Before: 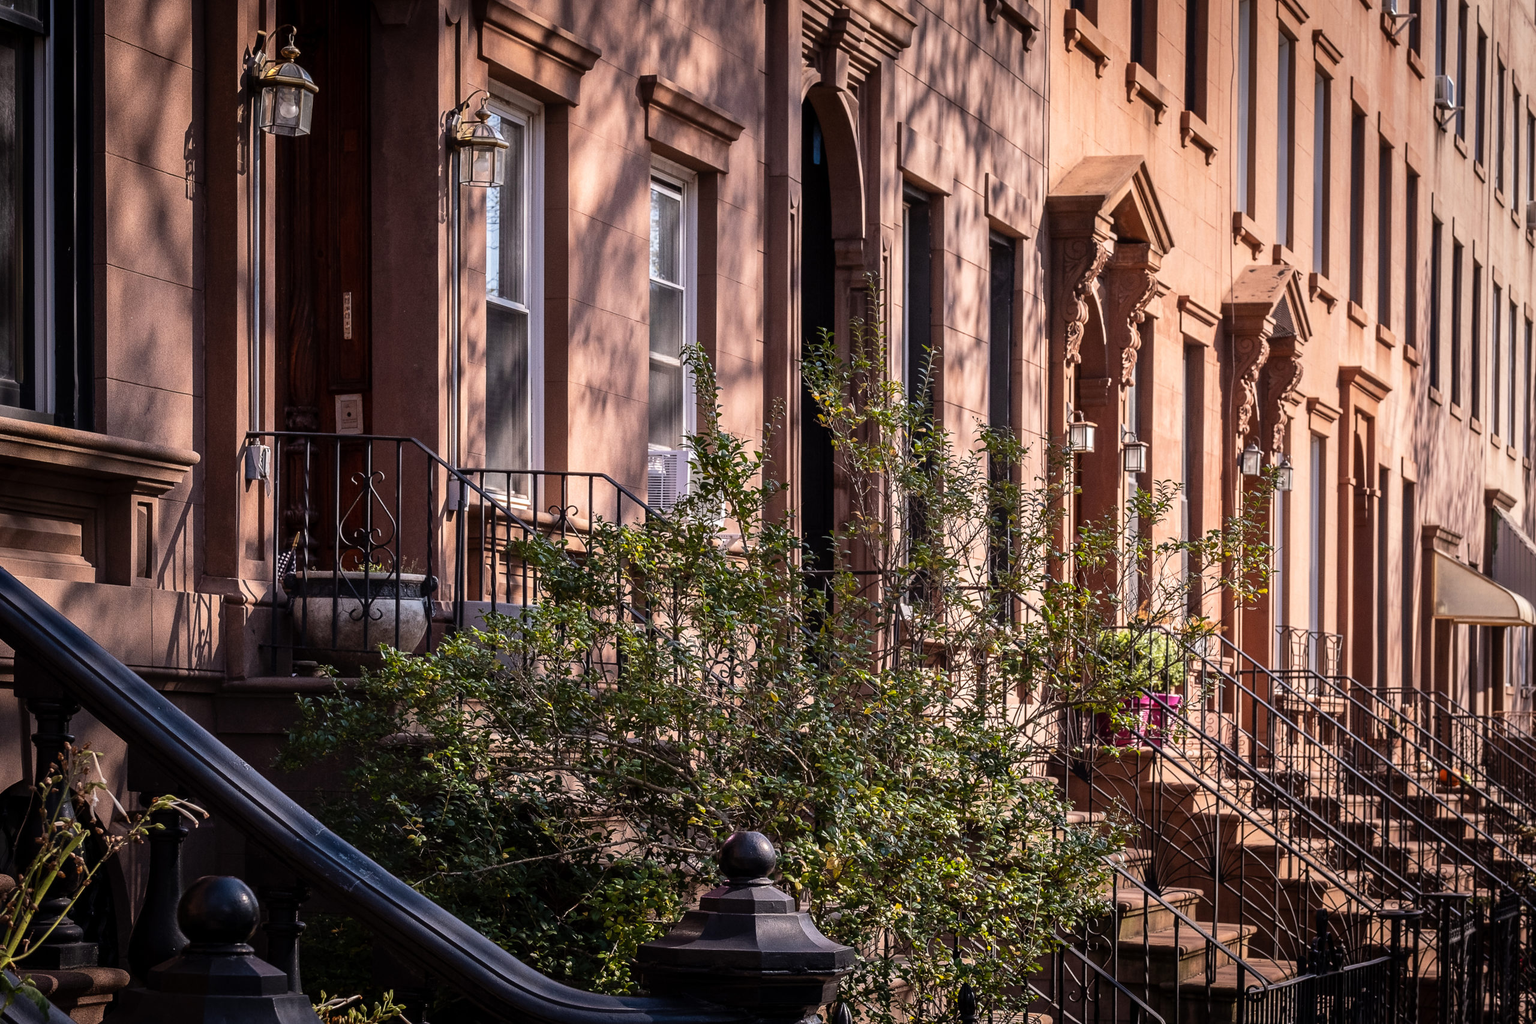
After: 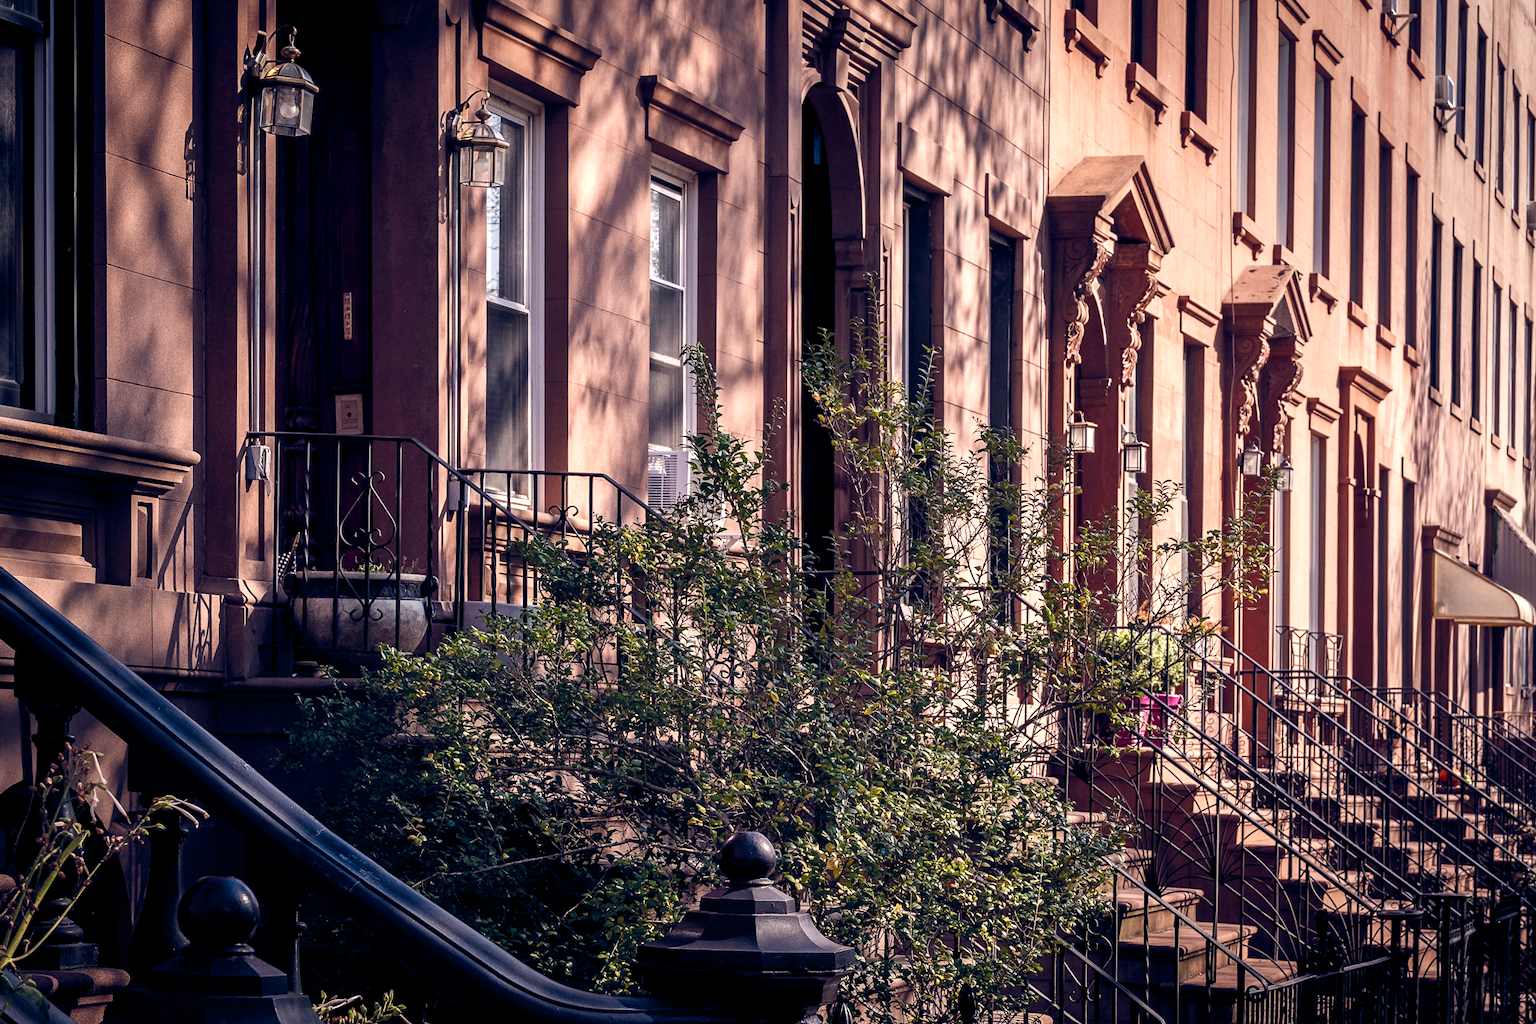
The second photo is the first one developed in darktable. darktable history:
color balance rgb: highlights gain › chroma 2.94%, highlights gain › hue 60.57°, global offset › chroma 0.25%, global offset › hue 256.52°, perceptual saturation grading › global saturation 20%, perceptual saturation grading › highlights -50%, perceptual saturation grading › shadows 30%, contrast 15%
color zones: curves: ch2 [(0, 0.5) (0.143, 0.5) (0.286, 0.489) (0.415, 0.421) (0.571, 0.5) (0.714, 0.5) (0.857, 0.5) (1, 0.5)]
